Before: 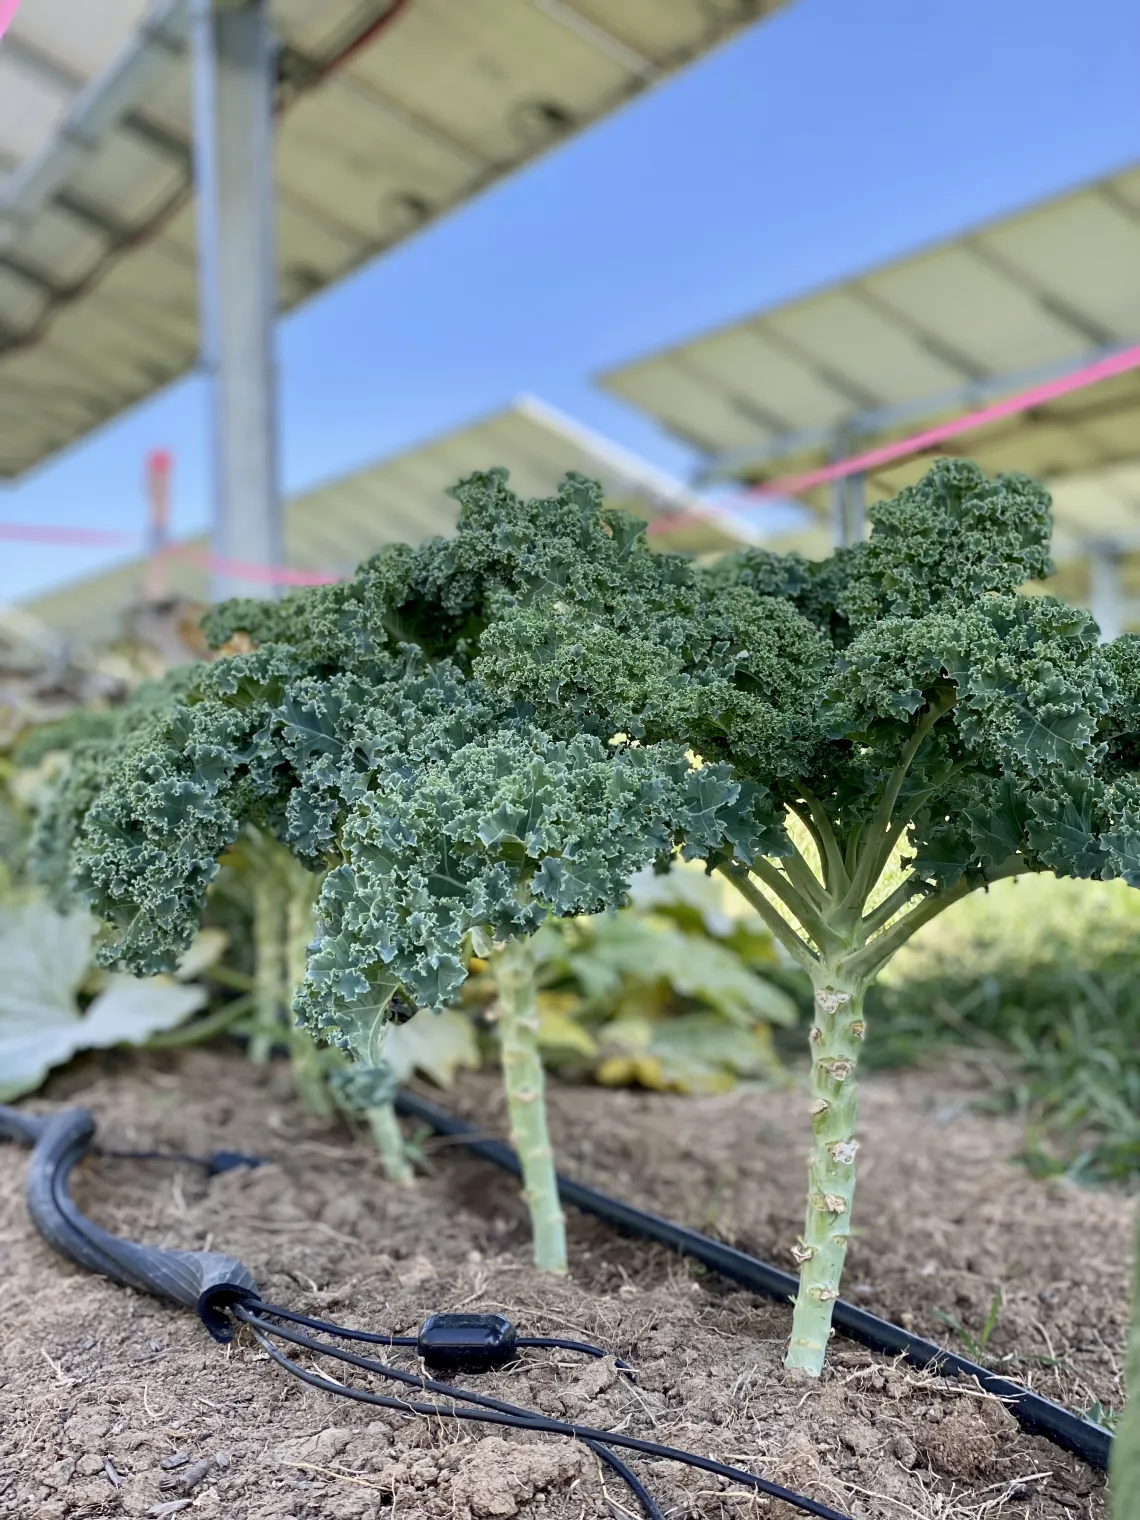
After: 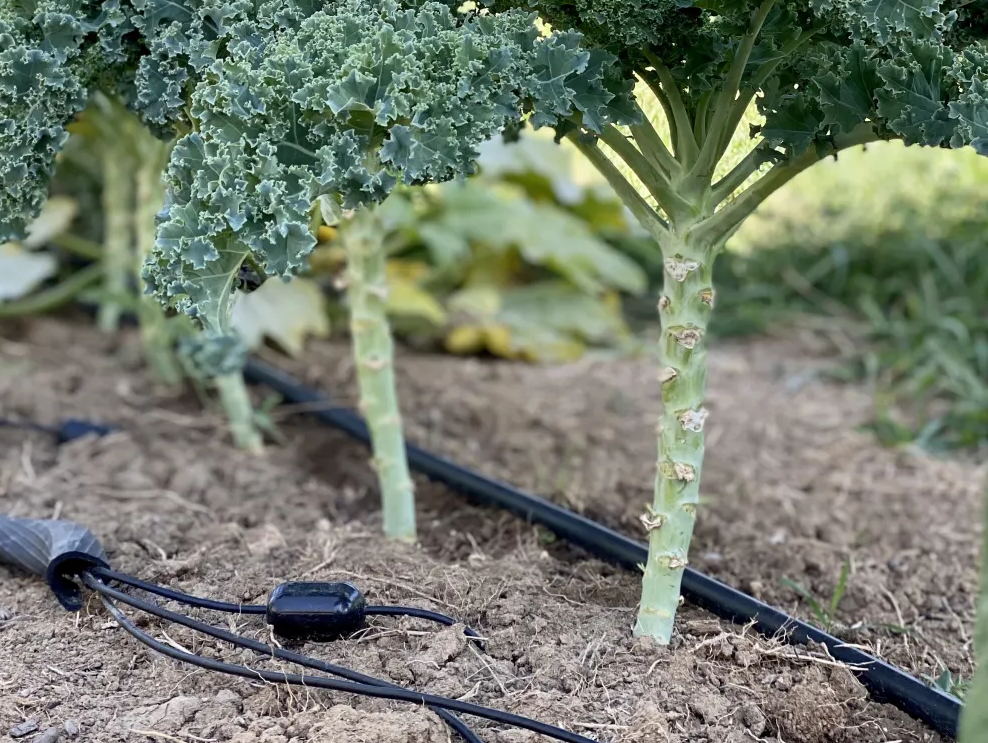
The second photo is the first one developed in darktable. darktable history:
crop and rotate: left 13.256%, top 48.223%, bottom 2.861%
